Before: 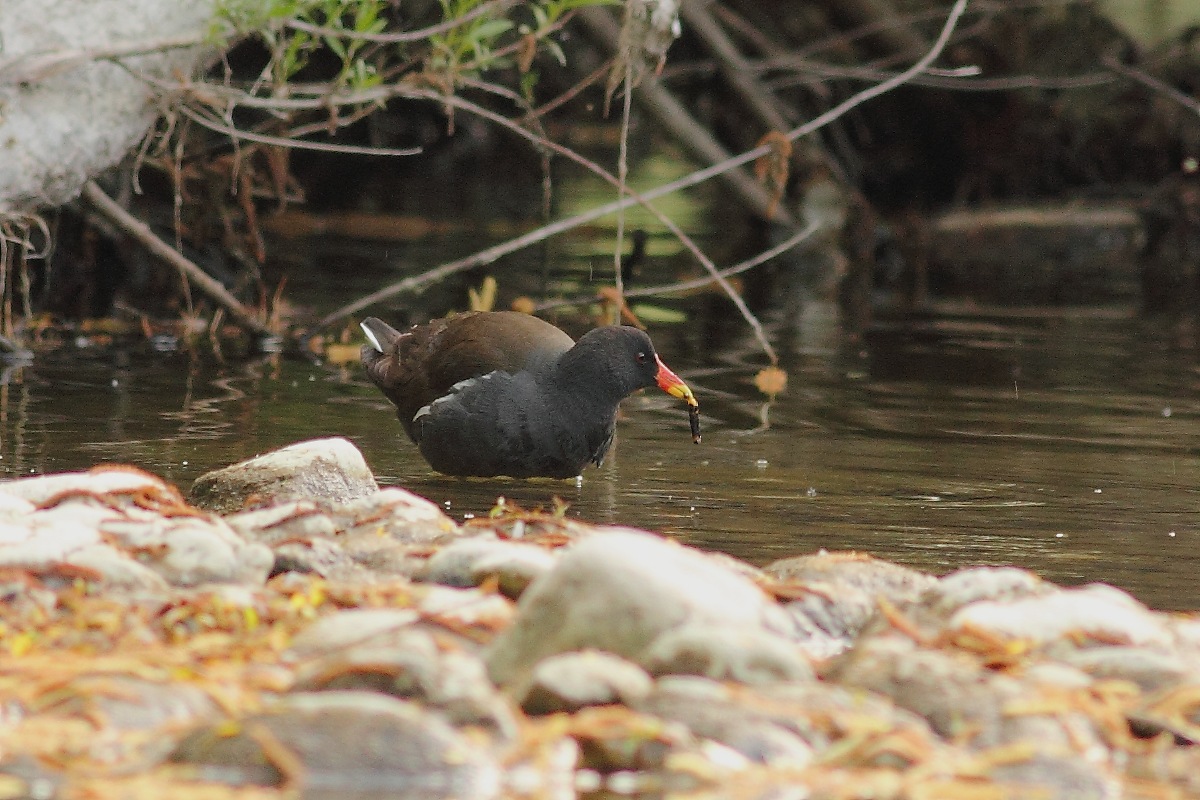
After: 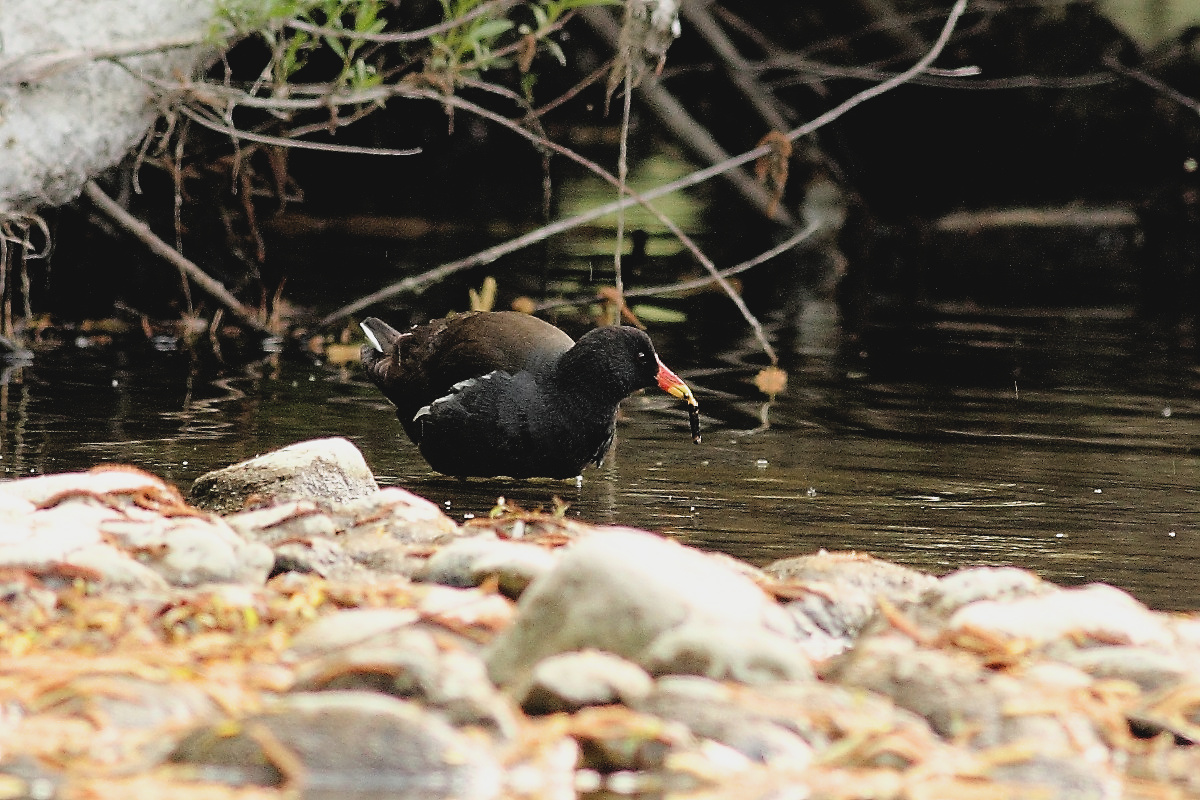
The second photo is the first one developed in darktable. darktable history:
contrast brightness saturation: contrast -0.11
sharpen: on, module defaults
color correction: highlights a* -0.182, highlights b* -0.124
filmic rgb: black relative exposure -3.63 EV, white relative exposure 2.16 EV, hardness 3.62
